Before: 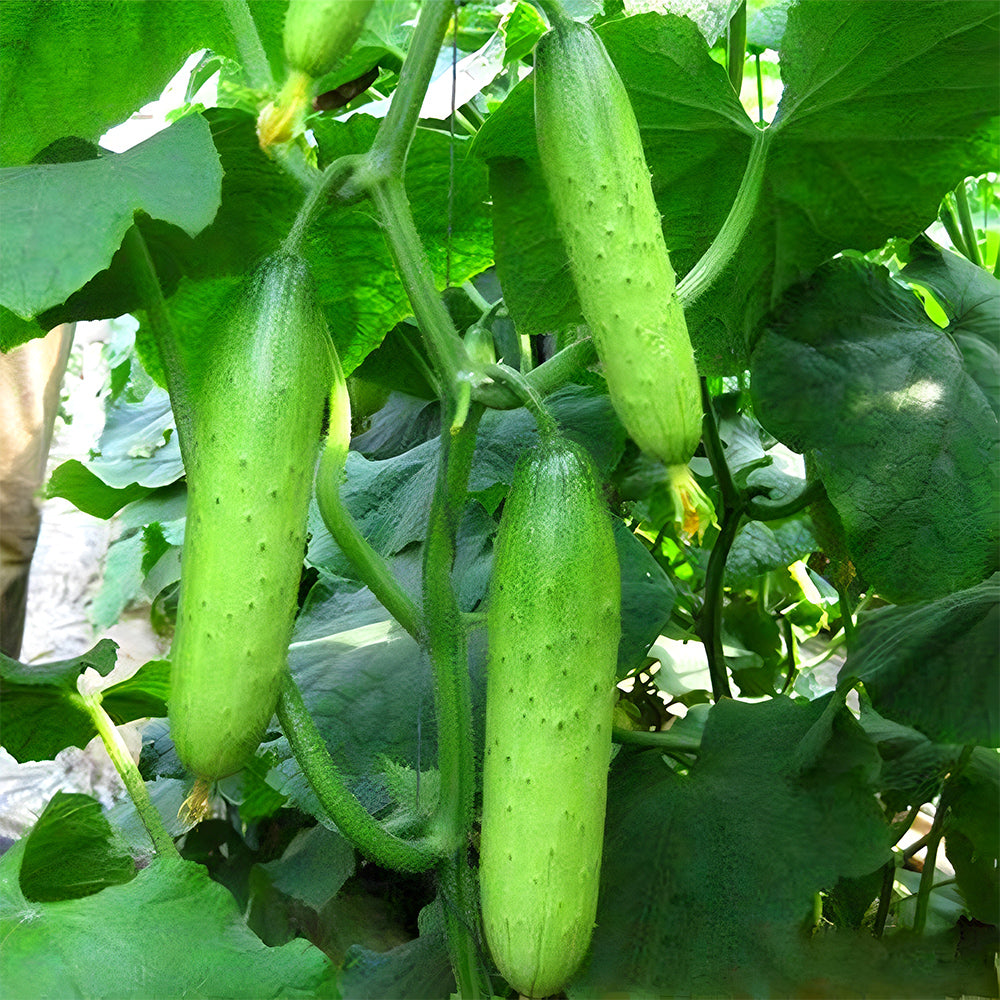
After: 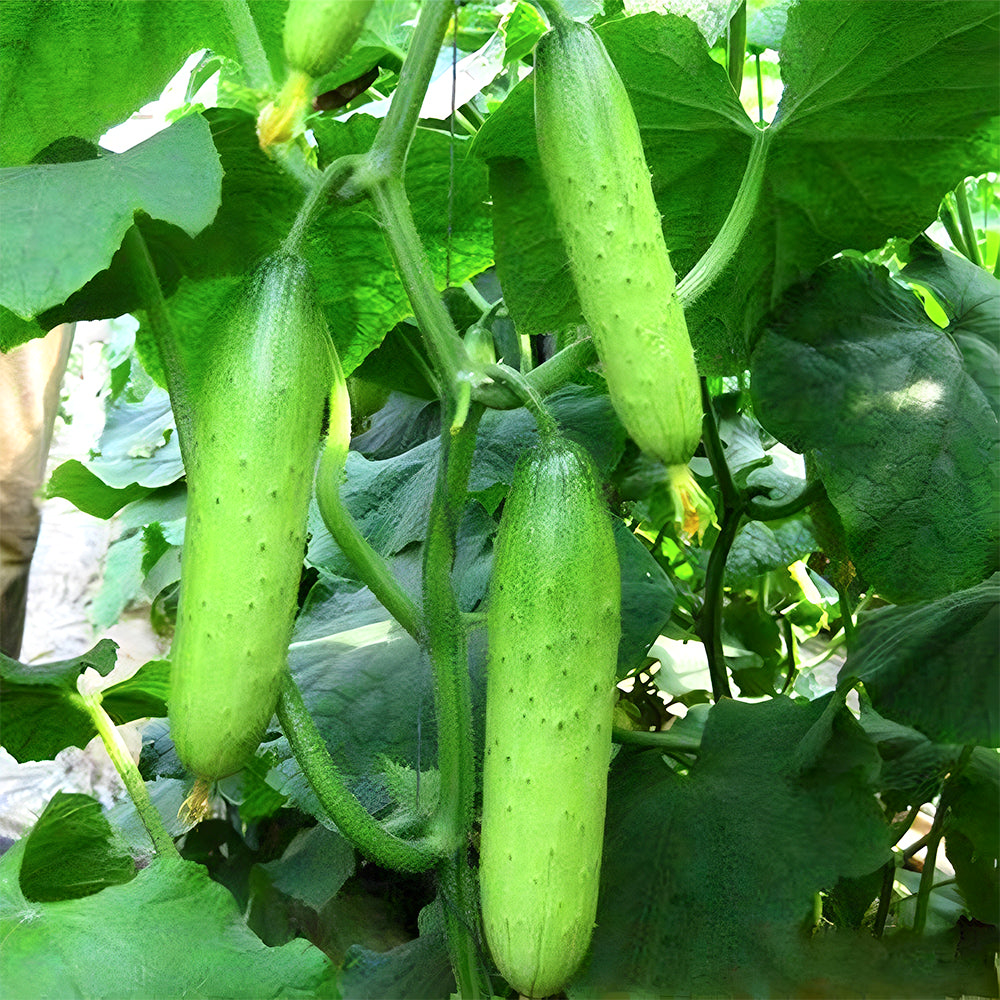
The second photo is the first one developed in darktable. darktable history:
contrast brightness saturation: contrast 0.147, brightness 0.048
